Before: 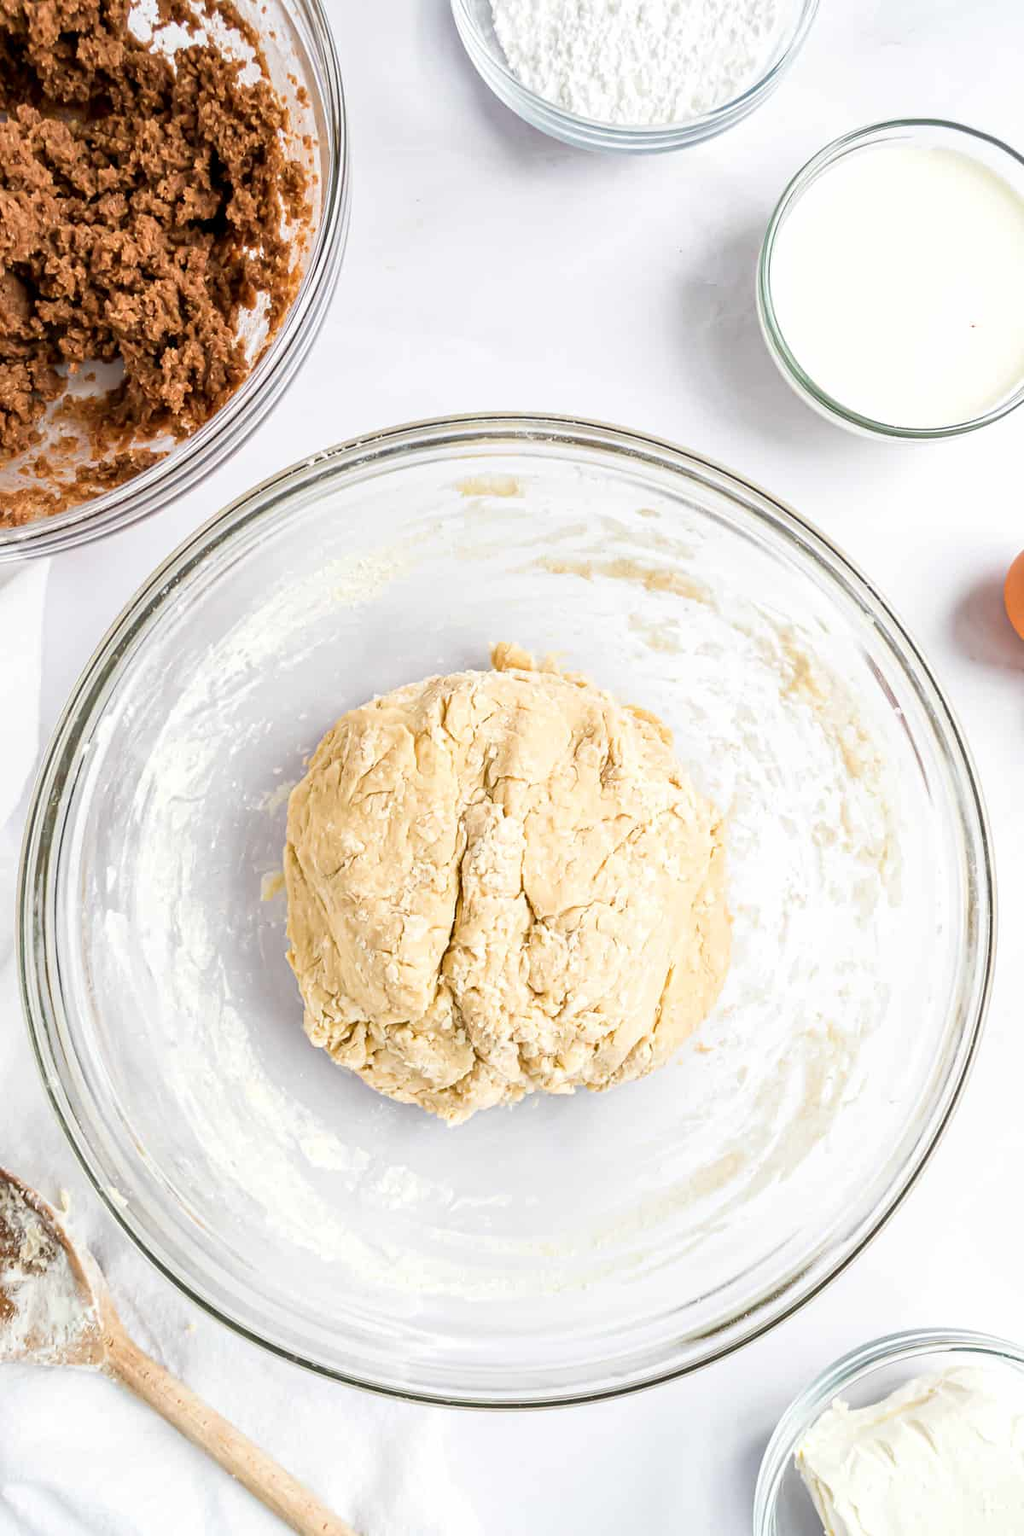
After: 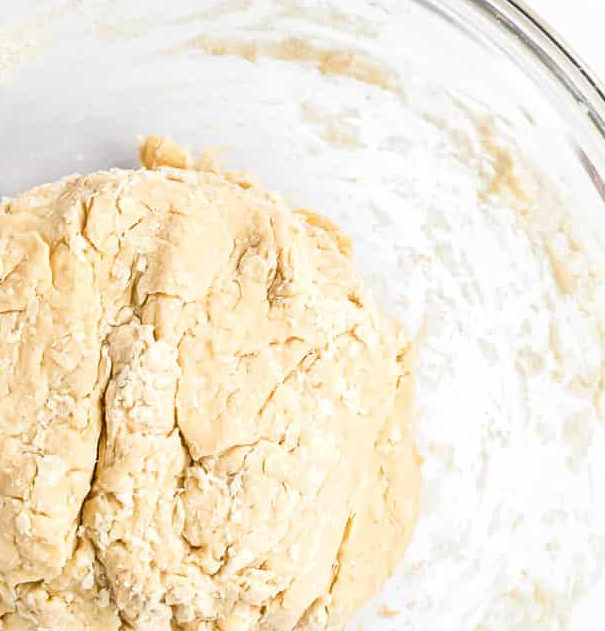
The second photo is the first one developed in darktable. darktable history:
crop: left 36.364%, top 34.328%, right 13.174%, bottom 30.57%
